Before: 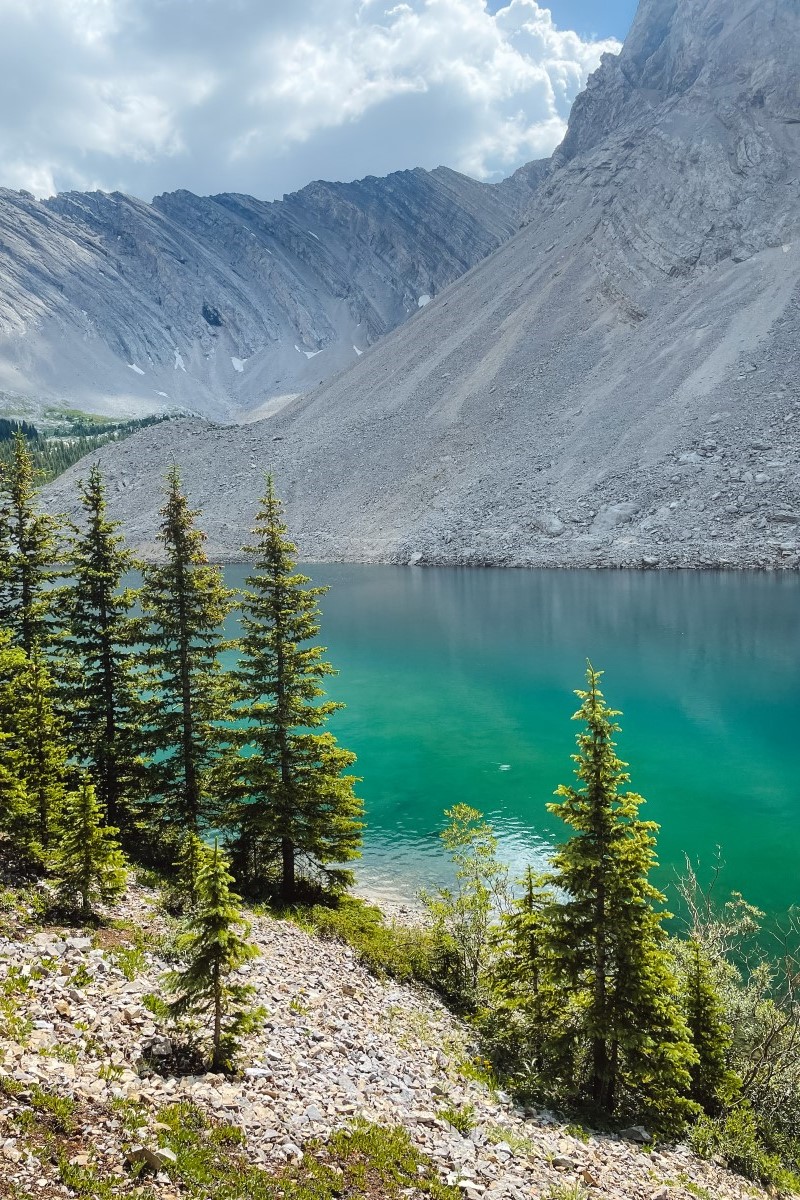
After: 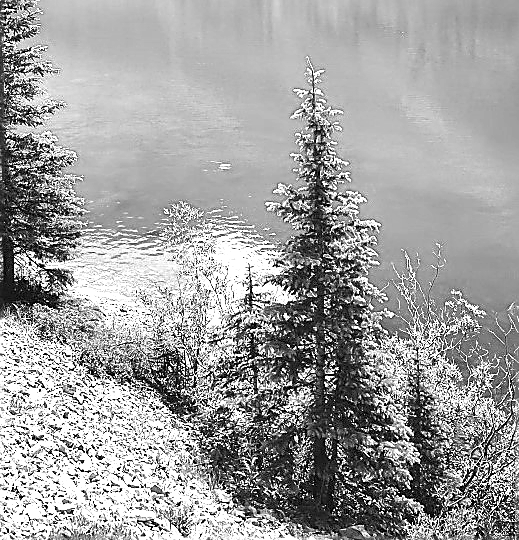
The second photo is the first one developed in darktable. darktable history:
color calibration: output gray [0.21, 0.42, 0.37, 0], illuminant as shot in camera, x 0.378, y 0.381, temperature 4097.1 K
exposure: black level correction 0, exposure 1.29 EV, compensate highlight preservation false
crop and rotate: left 35.013%, top 50.084%, bottom 4.865%
sharpen: radius 1.406, amount 1.252, threshold 0.764
